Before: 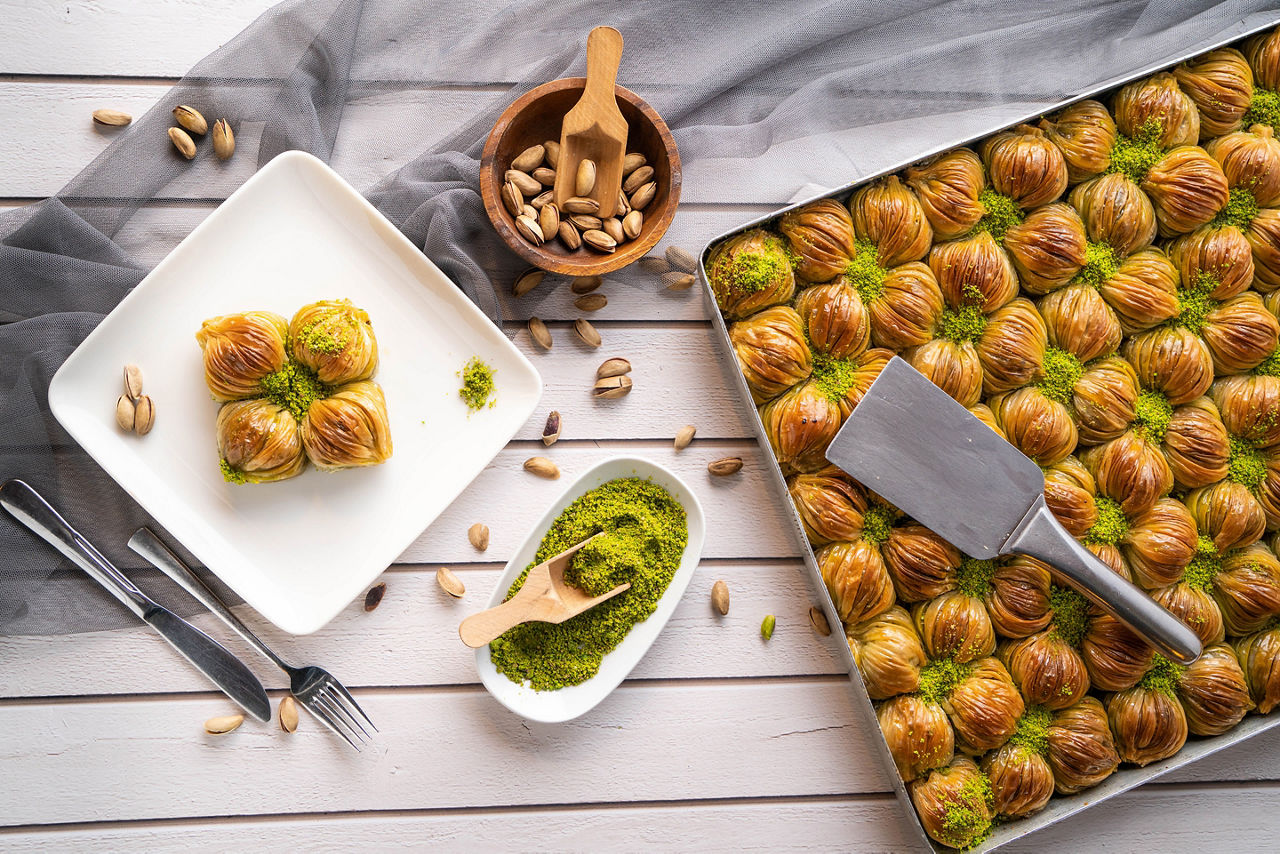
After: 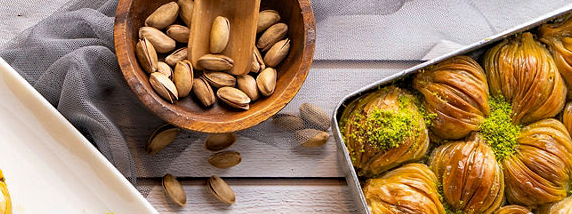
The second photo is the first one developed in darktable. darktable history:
crop: left 28.64%, top 16.832%, right 26.637%, bottom 58.055%
haze removal: strength 0.29, distance 0.25, compatibility mode true, adaptive false
